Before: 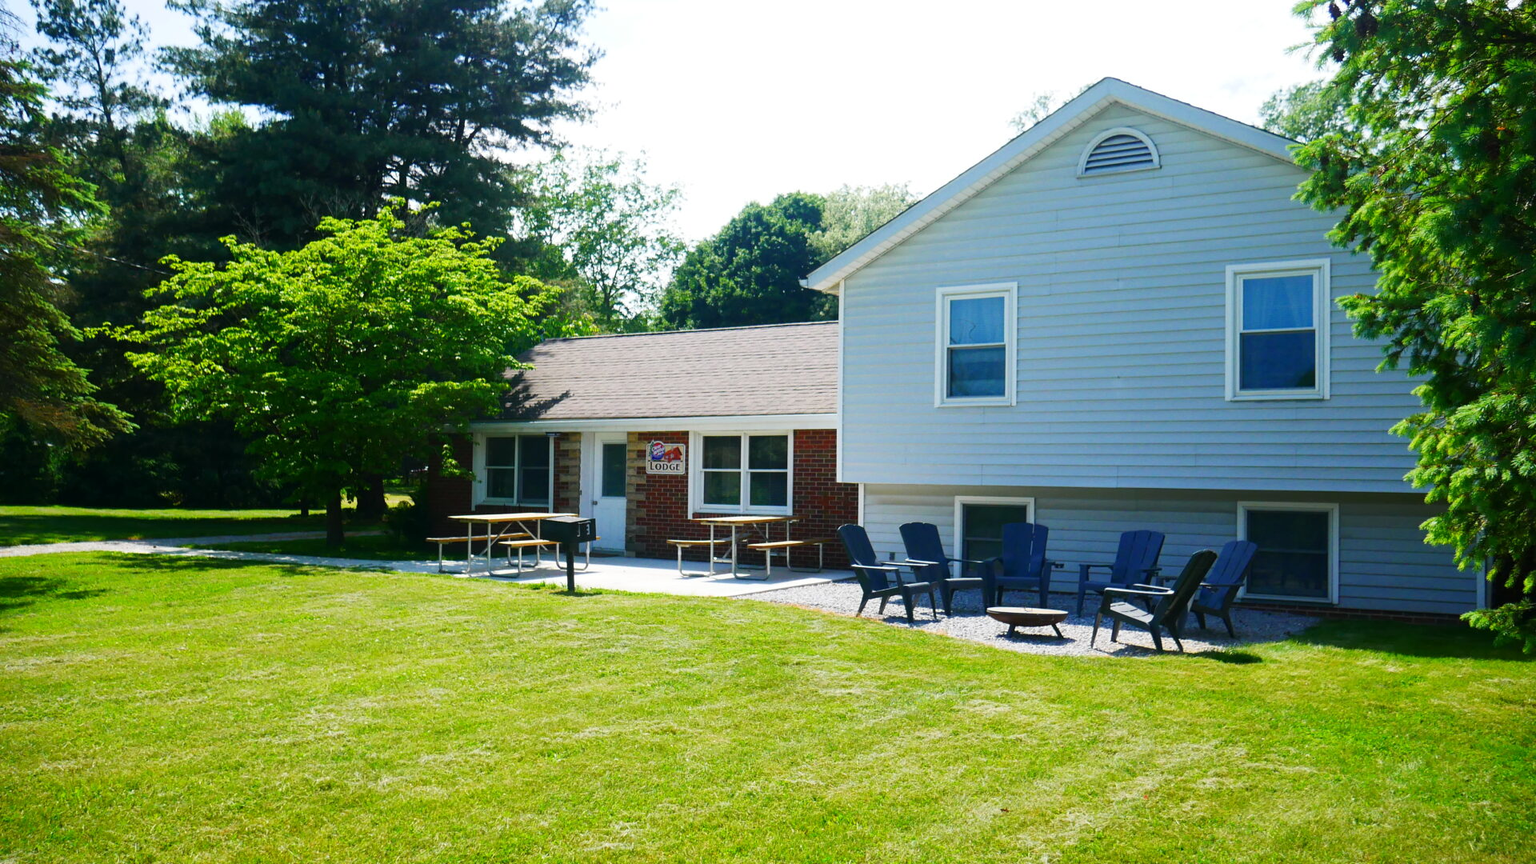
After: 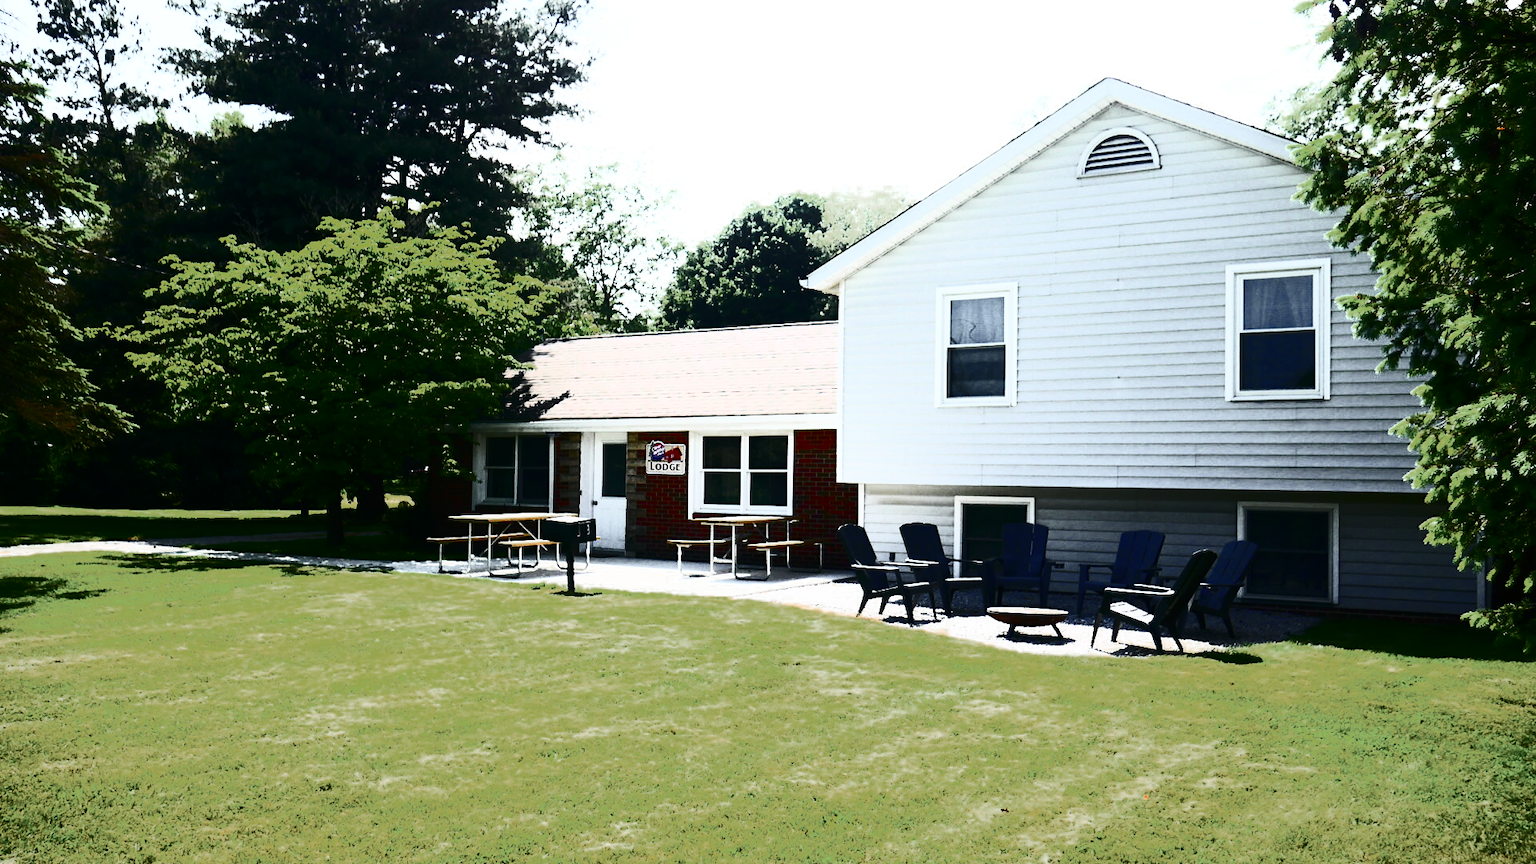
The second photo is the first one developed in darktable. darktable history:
contrast brightness saturation: contrast 0.93, brightness 0.2
color zones: curves: ch0 [(0, 0.48) (0.209, 0.398) (0.305, 0.332) (0.429, 0.493) (0.571, 0.5) (0.714, 0.5) (0.857, 0.5) (1, 0.48)]; ch1 [(0, 0.736) (0.143, 0.625) (0.225, 0.371) (0.429, 0.256) (0.571, 0.241) (0.714, 0.213) (0.857, 0.48) (1, 0.736)]; ch2 [(0, 0.448) (0.143, 0.498) (0.286, 0.5) (0.429, 0.5) (0.571, 0.5) (0.714, 0.5) (0.857, 0.5) (1, 0.448)]
